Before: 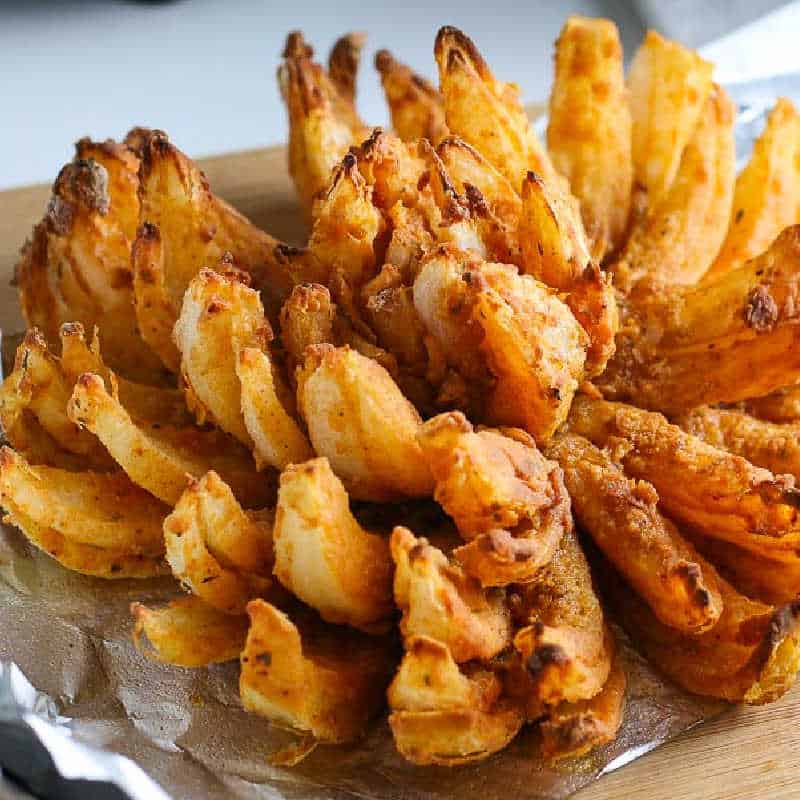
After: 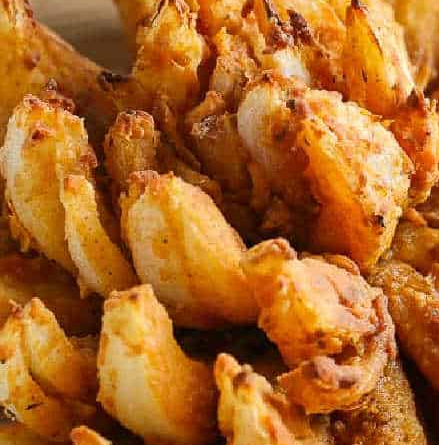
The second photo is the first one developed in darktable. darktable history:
crop and rotate: left 22.102%, top 21.742%, right 23.023%, bottom 22.583%
